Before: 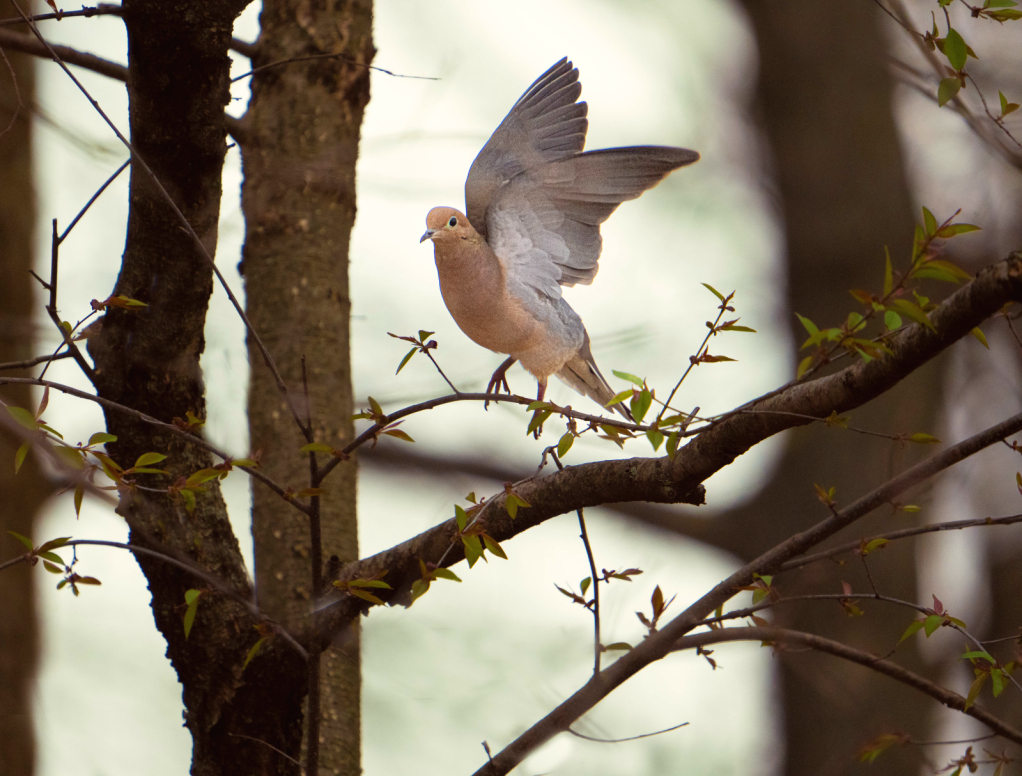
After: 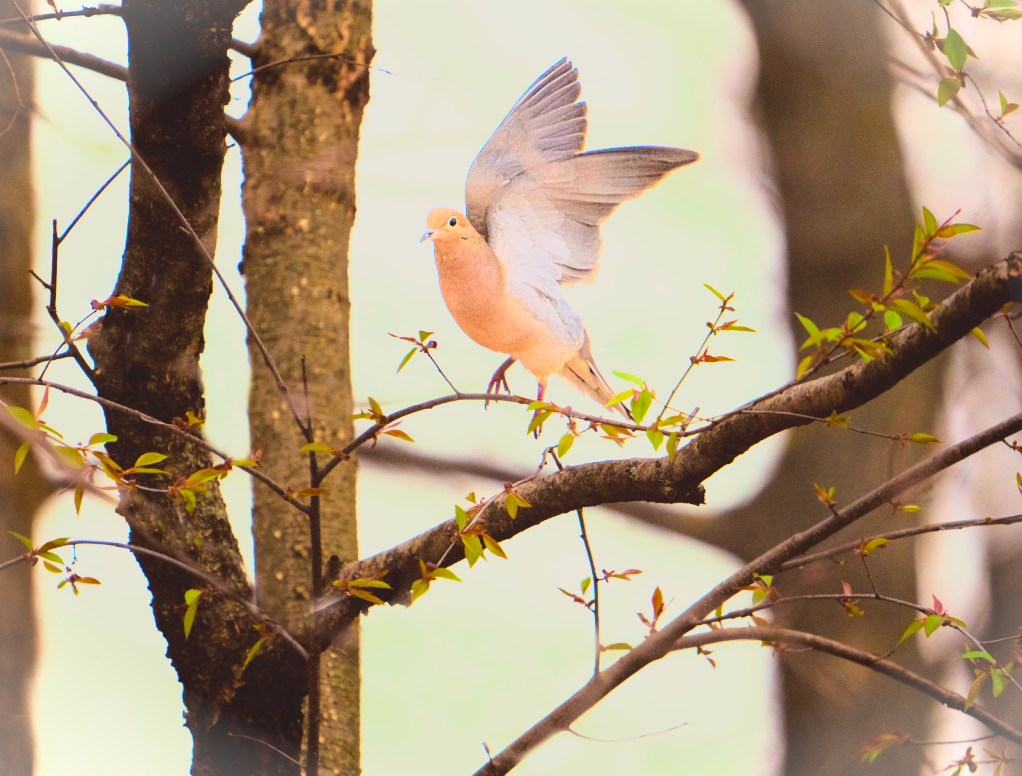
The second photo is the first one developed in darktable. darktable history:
exposure: exposure 0.759 EV, compensate highlight preservation false
vignetting: fall-off start 99.66%, fall-off radius 65.29%, brightness 0.309, saturation -0.003, automatic ratio true
contrast brightness saturation: contrast -0.192, saturation 0.186
base curve: curves: ch0 [(0, 0.003) (0.001, 0.002) (0.006, 0.004) (0.02, 0.022) (0.048, 0.086) (0.094, 0.234) (0.162, 0.431) (0.258, 0.629) (0.385, 0.8) (0.548, 0.918) (0.751, 0.988) (1, 1)]
